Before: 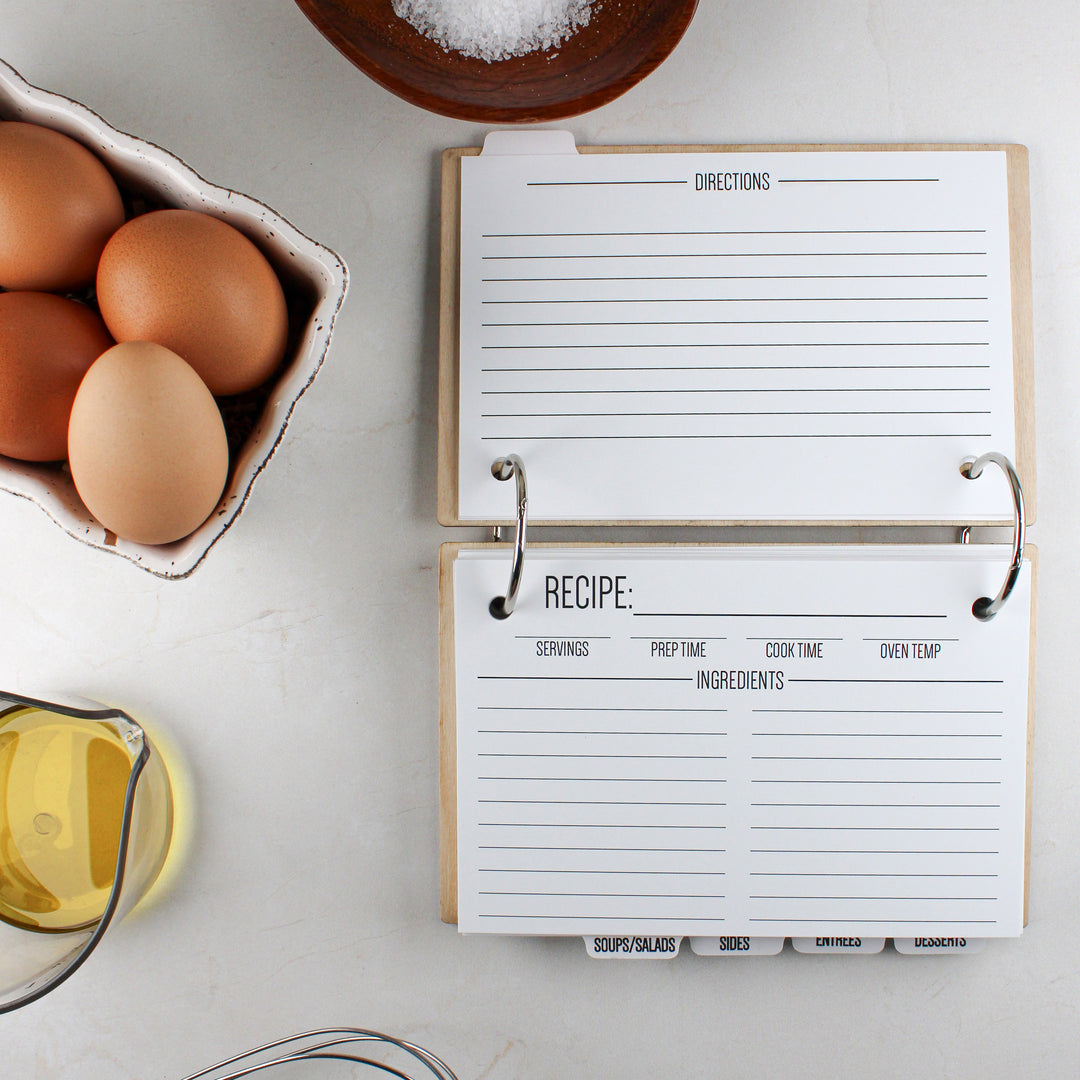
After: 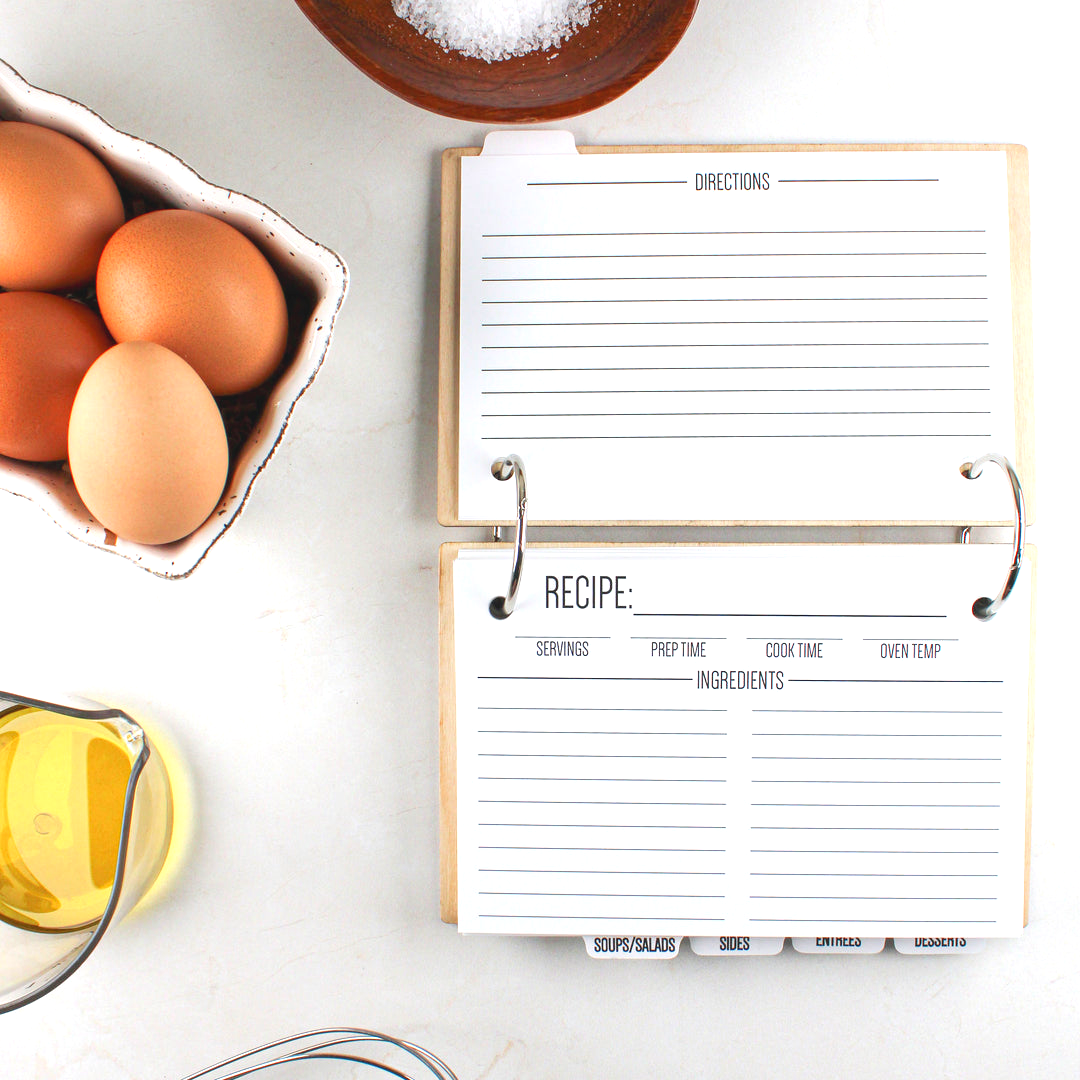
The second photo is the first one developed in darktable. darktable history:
contrast brightness saturation: contrast -0.1, brightness 0.05, saturation 0.08
exposure: black level correction 0, exposure 0.9 EV, compensate highlight preservation false
